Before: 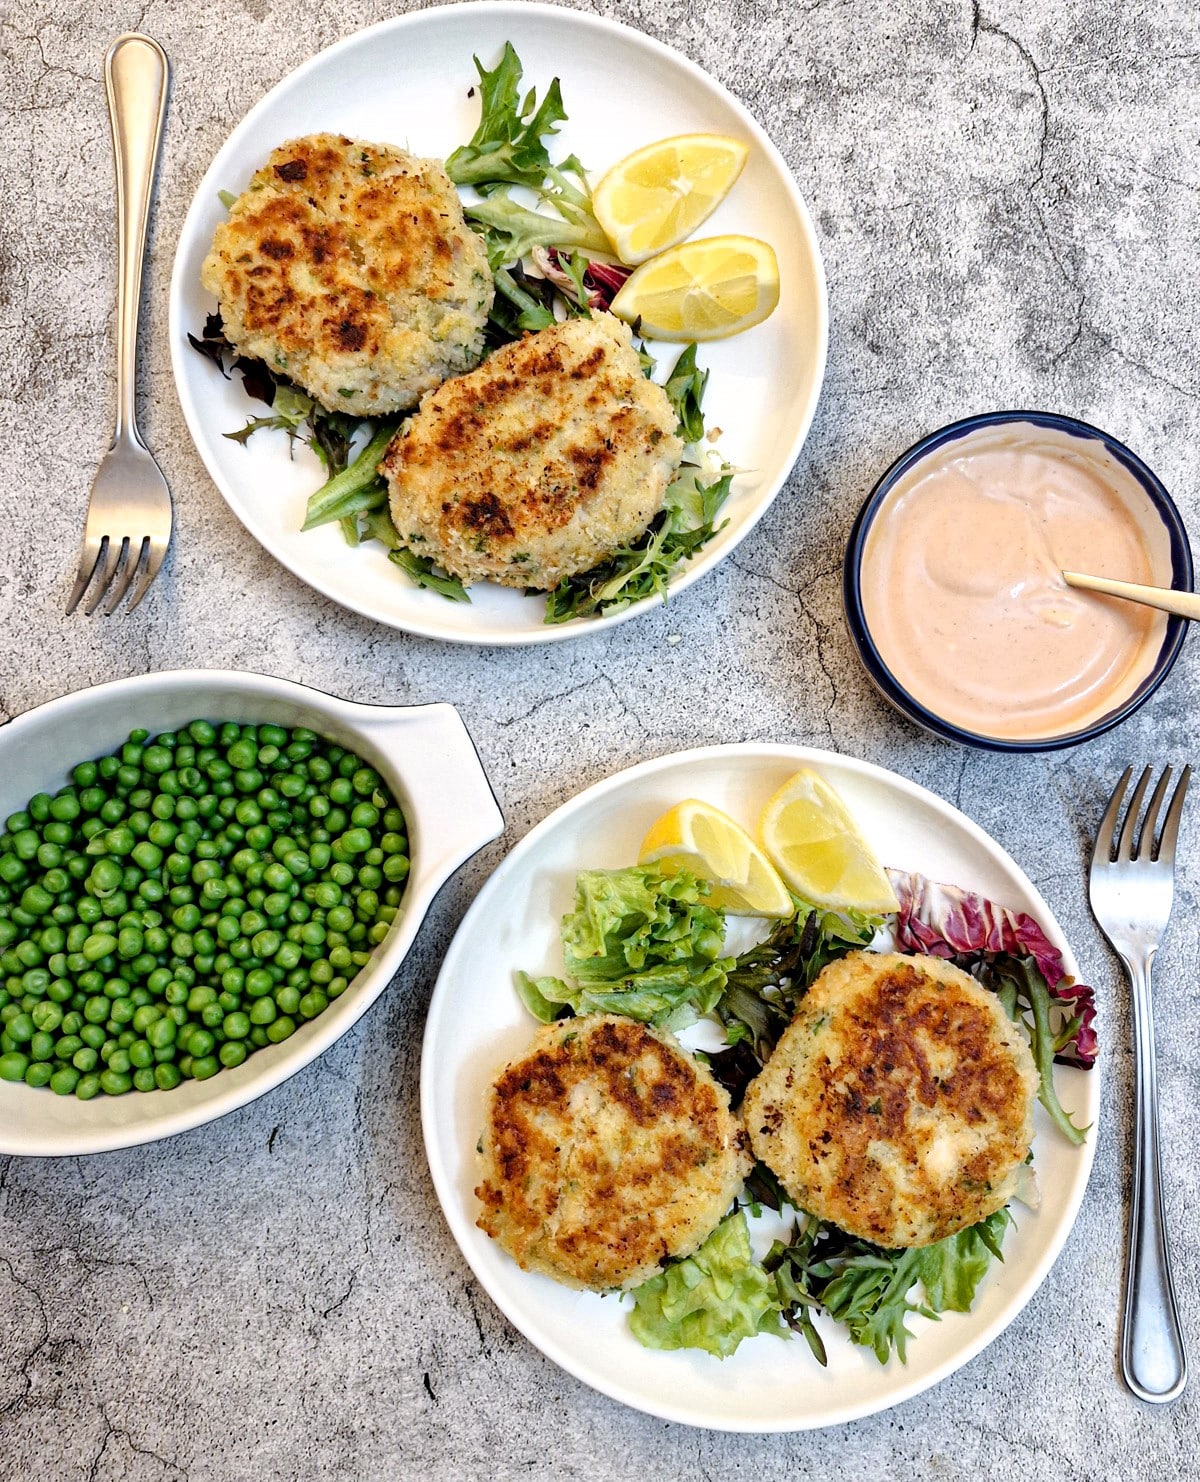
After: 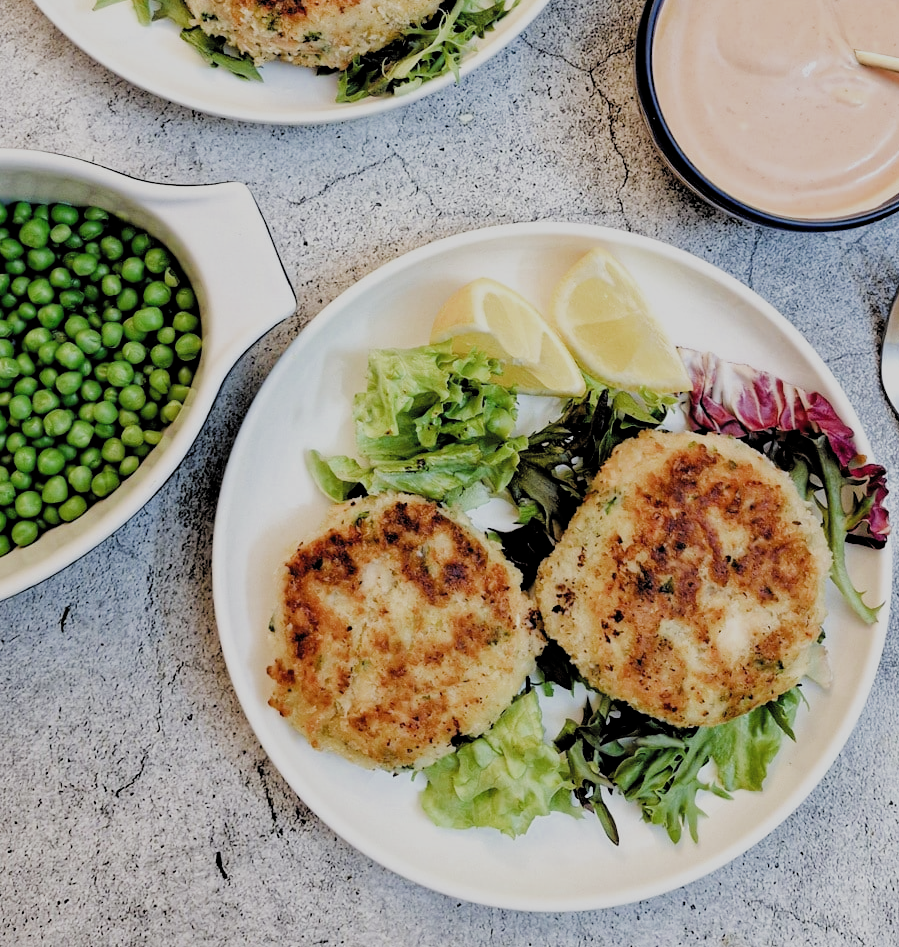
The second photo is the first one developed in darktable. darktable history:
crop and rotate: left 17.343%, top 35.217%, right 7.678%, bottom 0.879%
filmic rgb: black relative exposure -4.89 EV, white relative exposure 4.06 EV, threshold 2.94 EV, hardness 2.81, add noise in highlights 0.001, preserve chrominance max RGB, color science v3 (2019), use custom middle-gray values true, contrast in highlights soft, enable highlight reconstruction true
